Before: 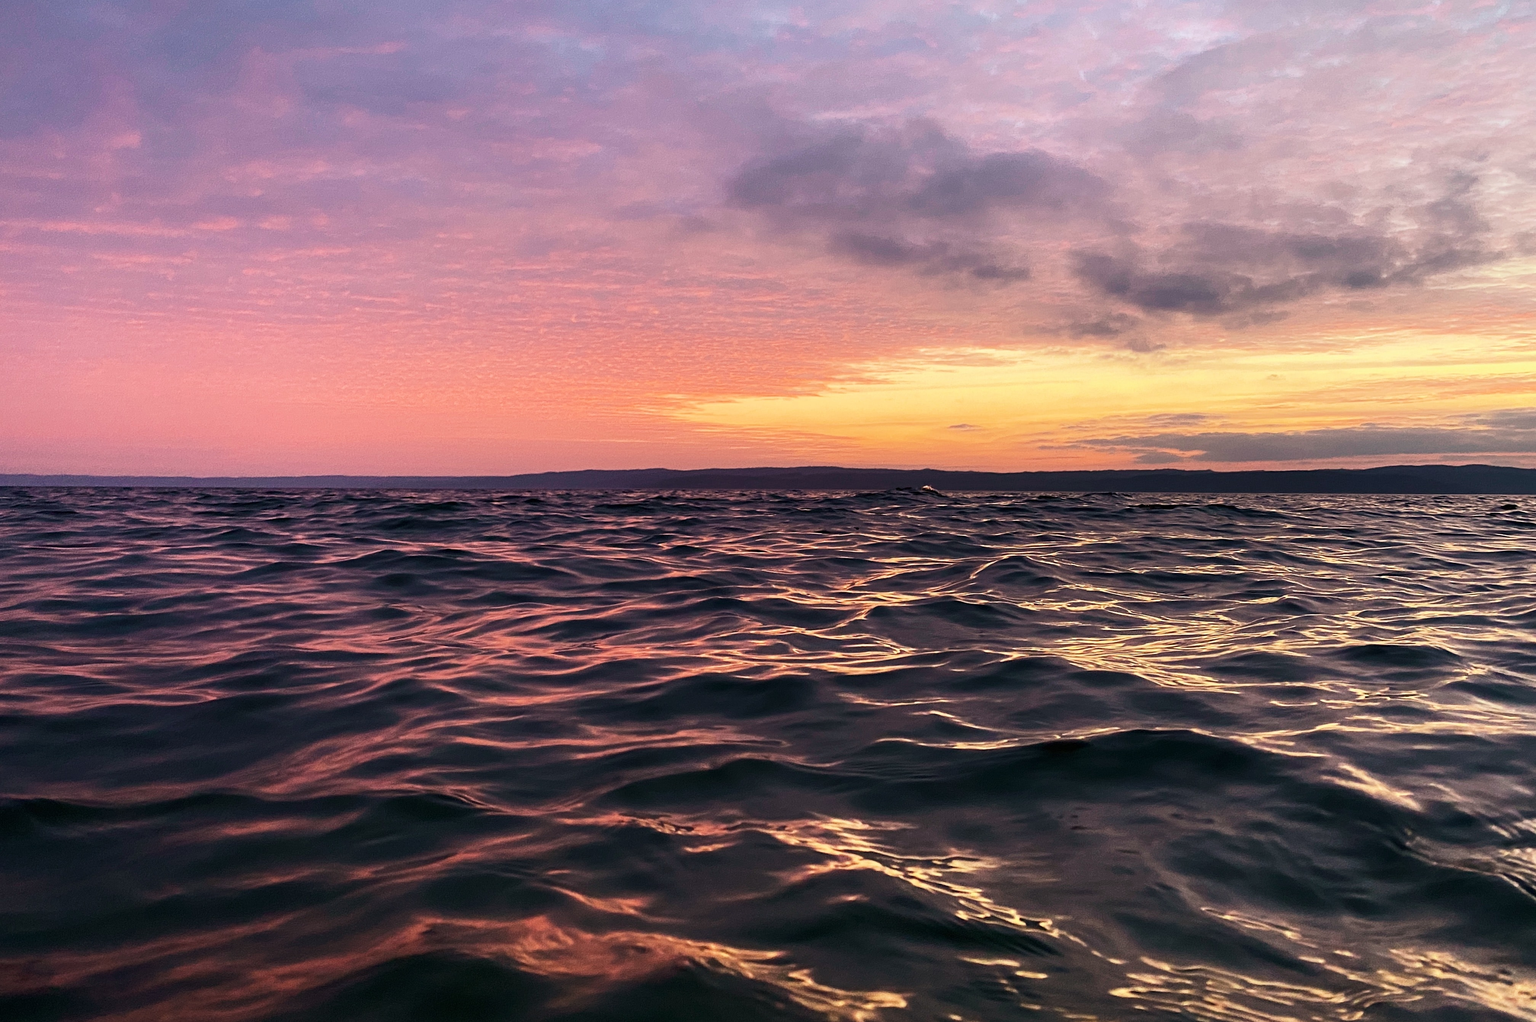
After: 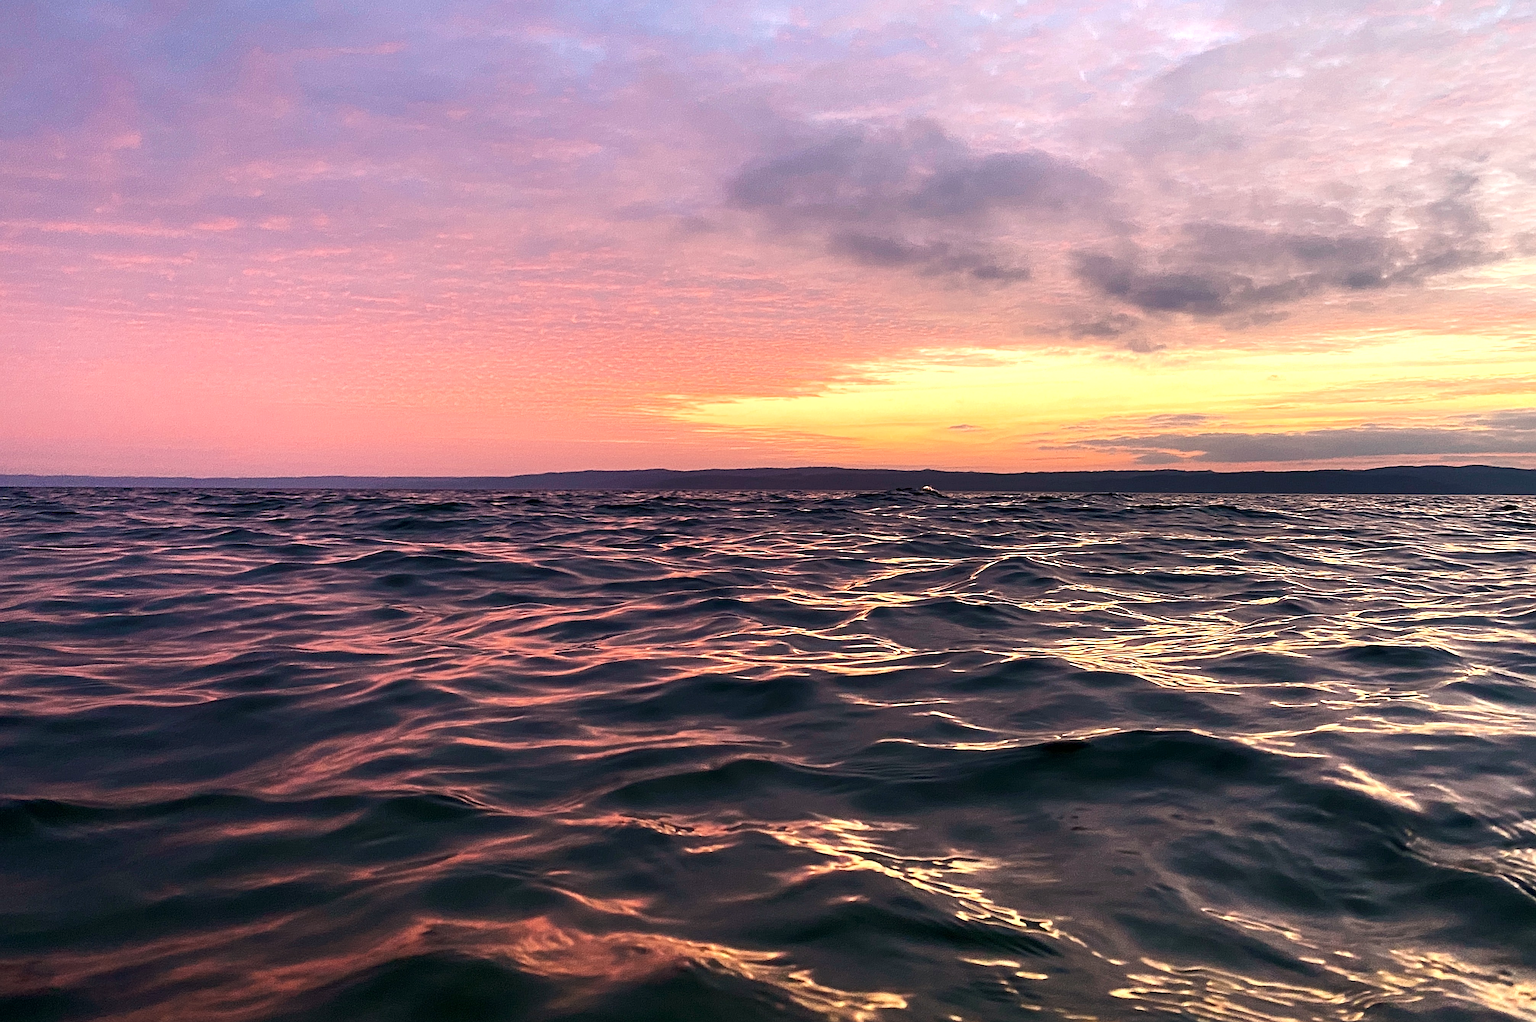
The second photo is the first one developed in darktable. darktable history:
color zones: curves: ch0 [(0.068, 0.464) (0.25, 0.5) (0.48, 0.508) (0.75, 0.536) (0.886, 0.476) (0.967, 0.456)]; ch1 [(0.066, 0.456) (0.25, 0.5) (0.616, 0.508) (0.746, 0.56) (0.934, 0.444)]
sharpen: on, module defaults
exposure: black level correction 0.001, exposure 0.5 EV, compensate exposure bias true, compensate highlight preservation false
